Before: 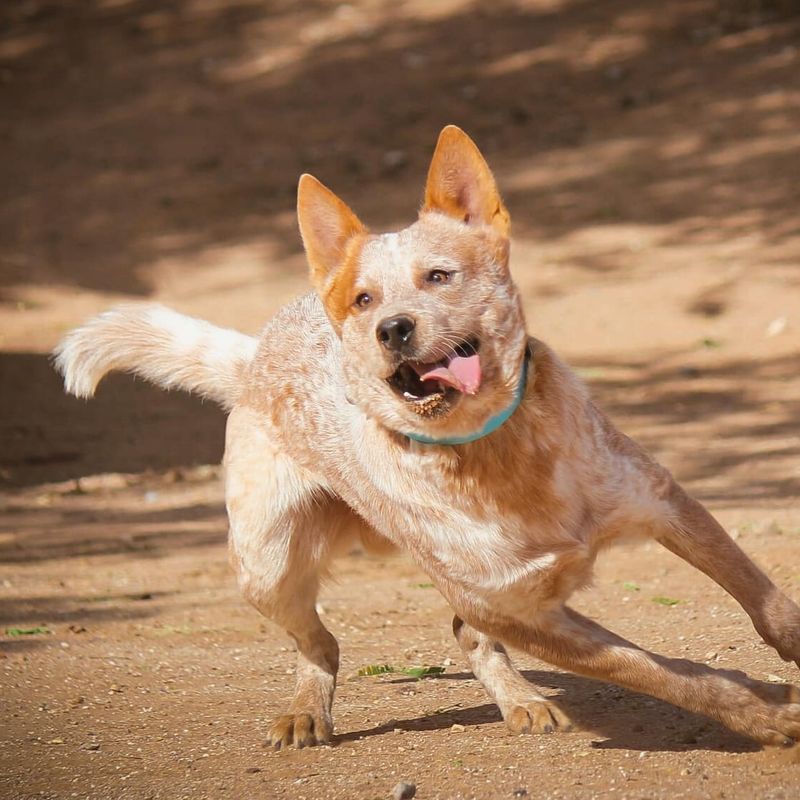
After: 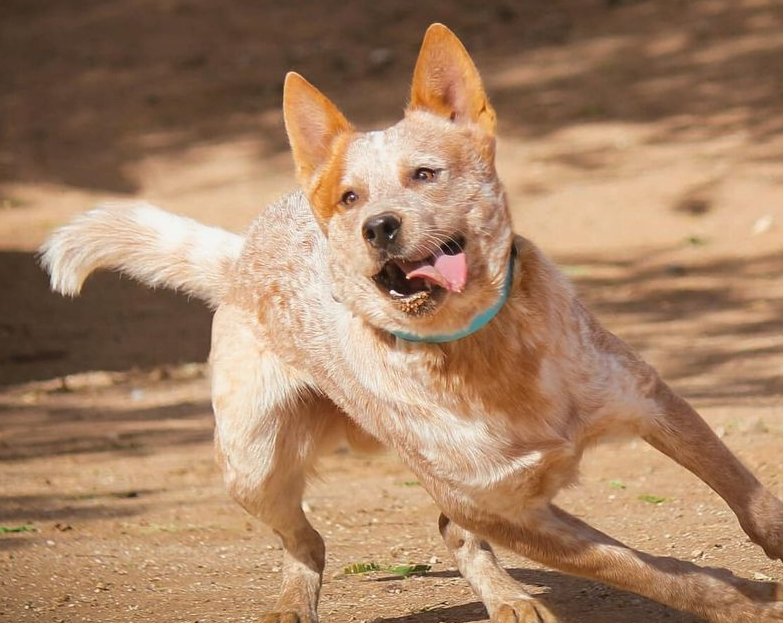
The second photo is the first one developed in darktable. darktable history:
white balance: emerald 1
crop and rotate: left 1.814%, top 12.818%, right 0.25%, bottom 9.225%
